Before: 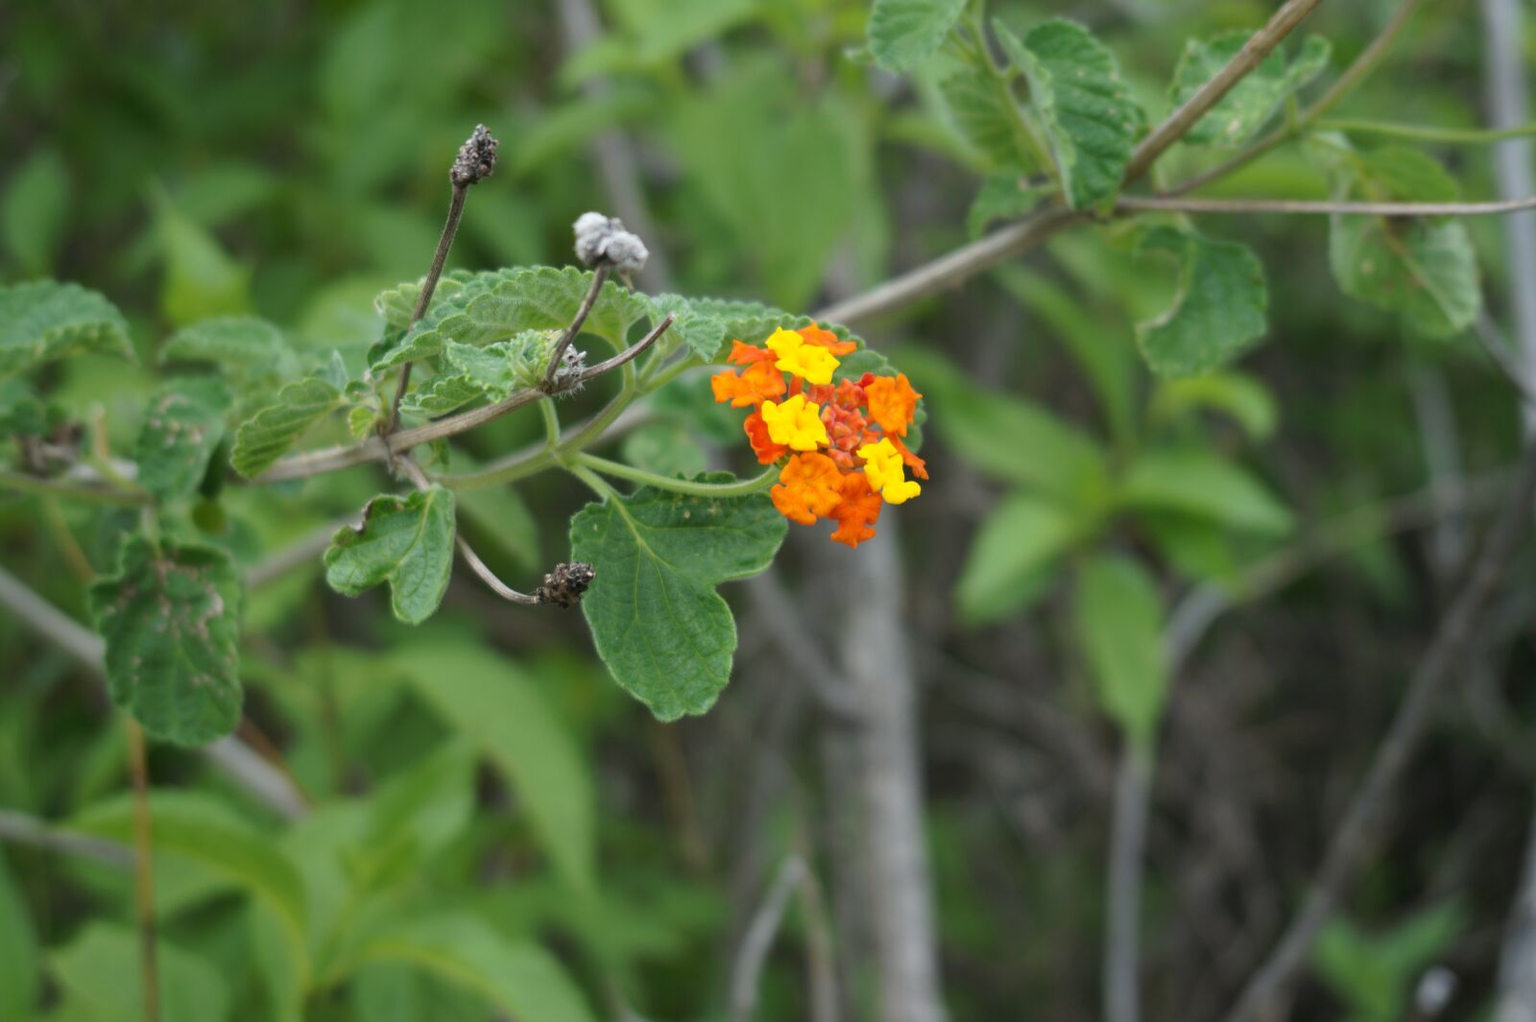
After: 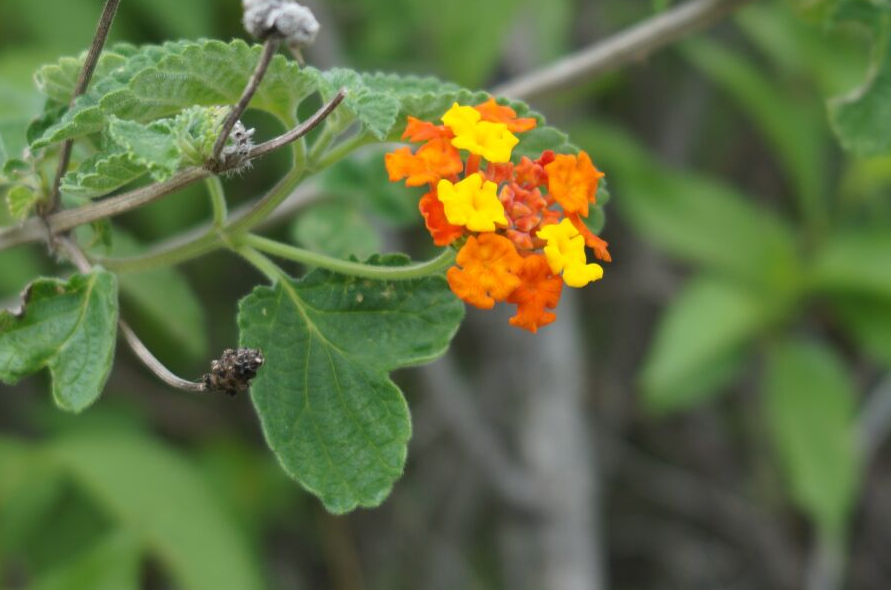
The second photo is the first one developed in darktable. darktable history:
crop and rotate: left 22.285%, top 22.358%, right 22%, bottom 22.242%
